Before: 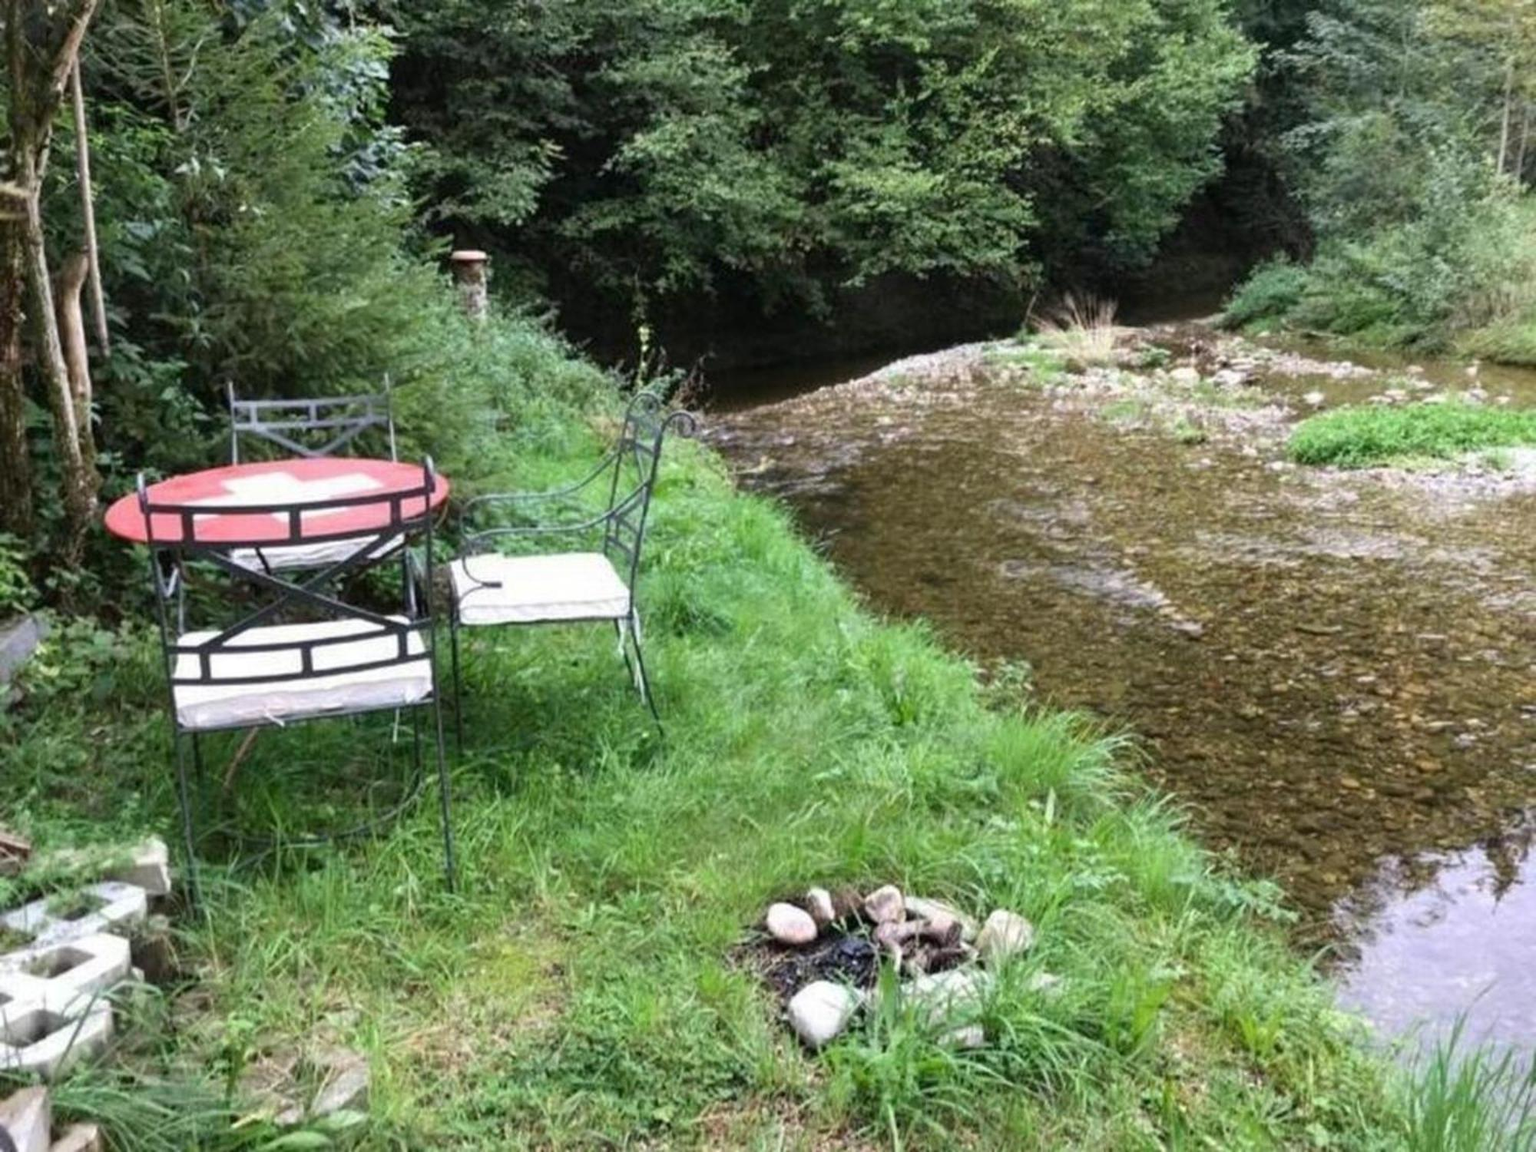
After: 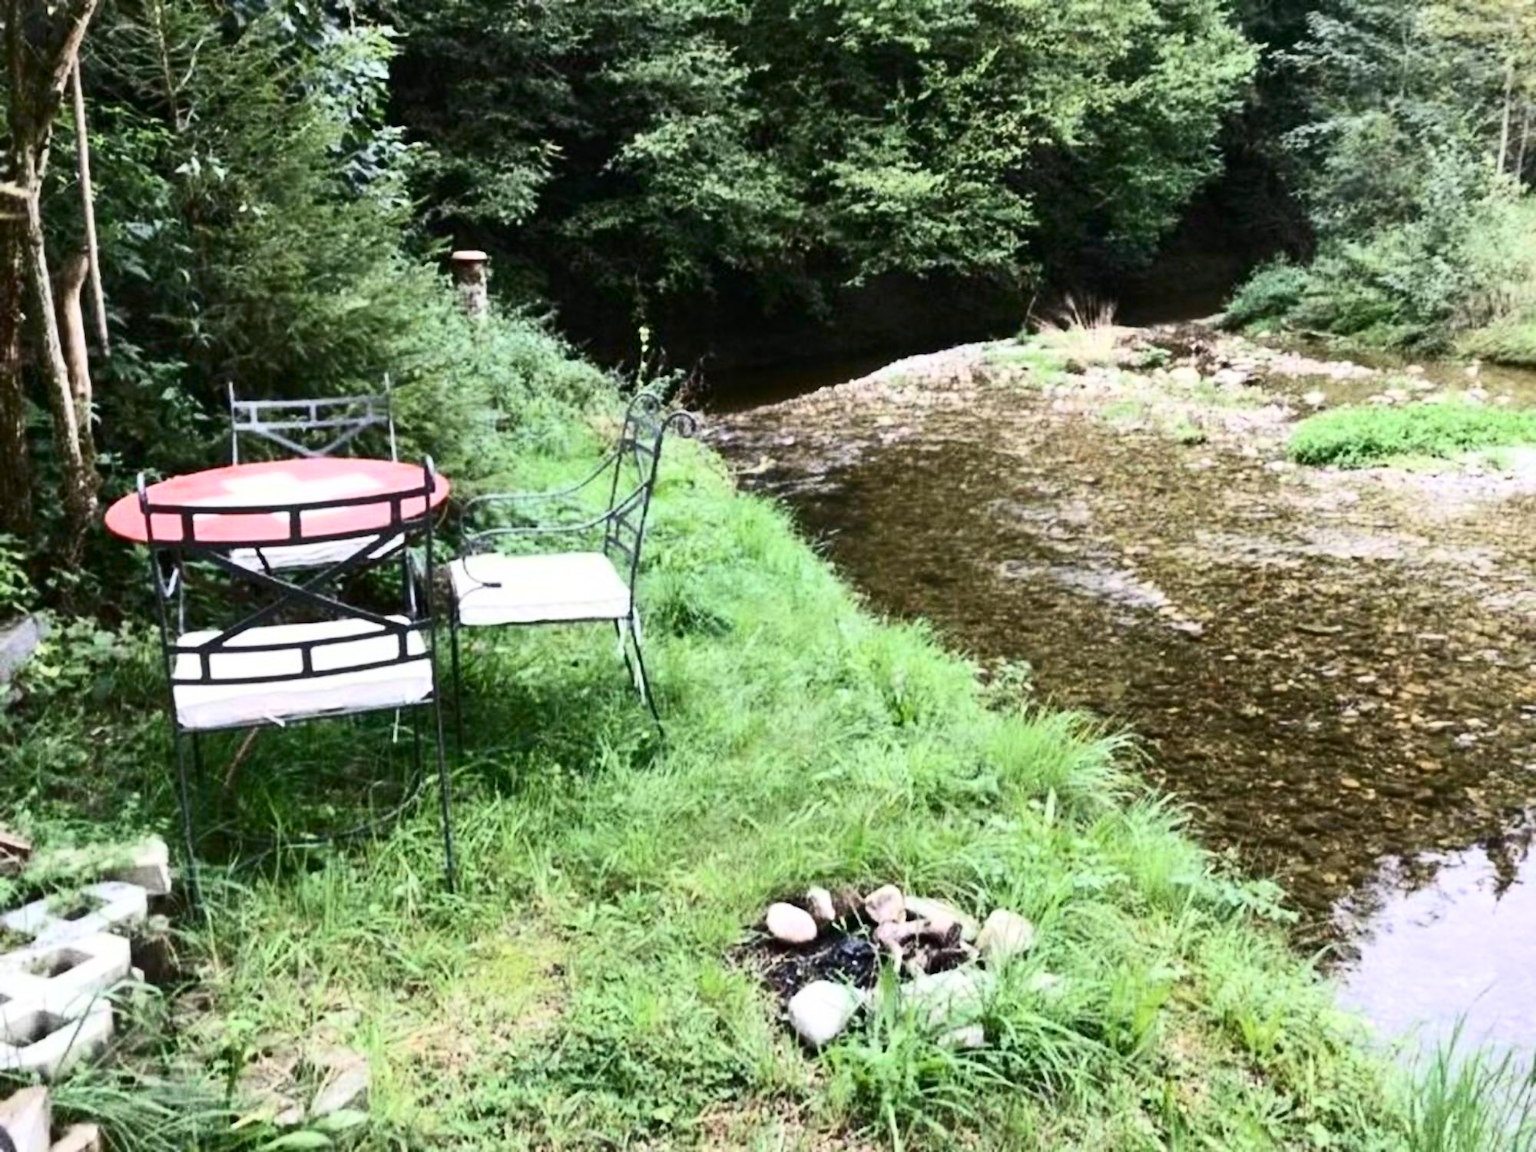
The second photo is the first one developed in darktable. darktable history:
contrast brightness saturation: contrast 0.388, brightness 0.1
